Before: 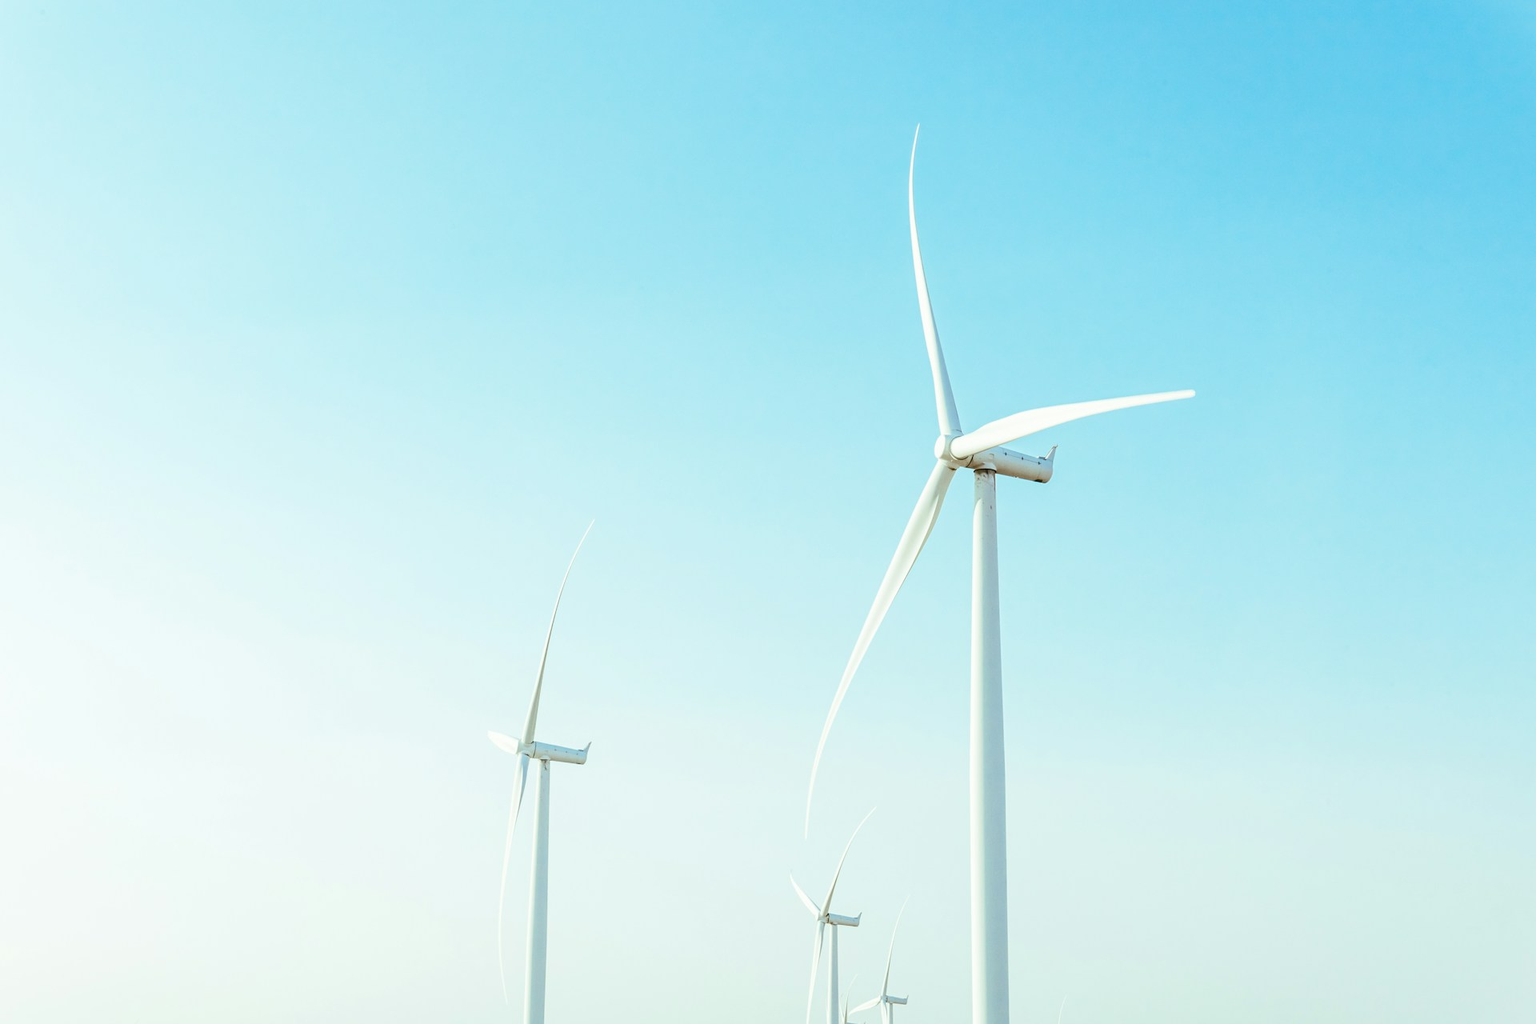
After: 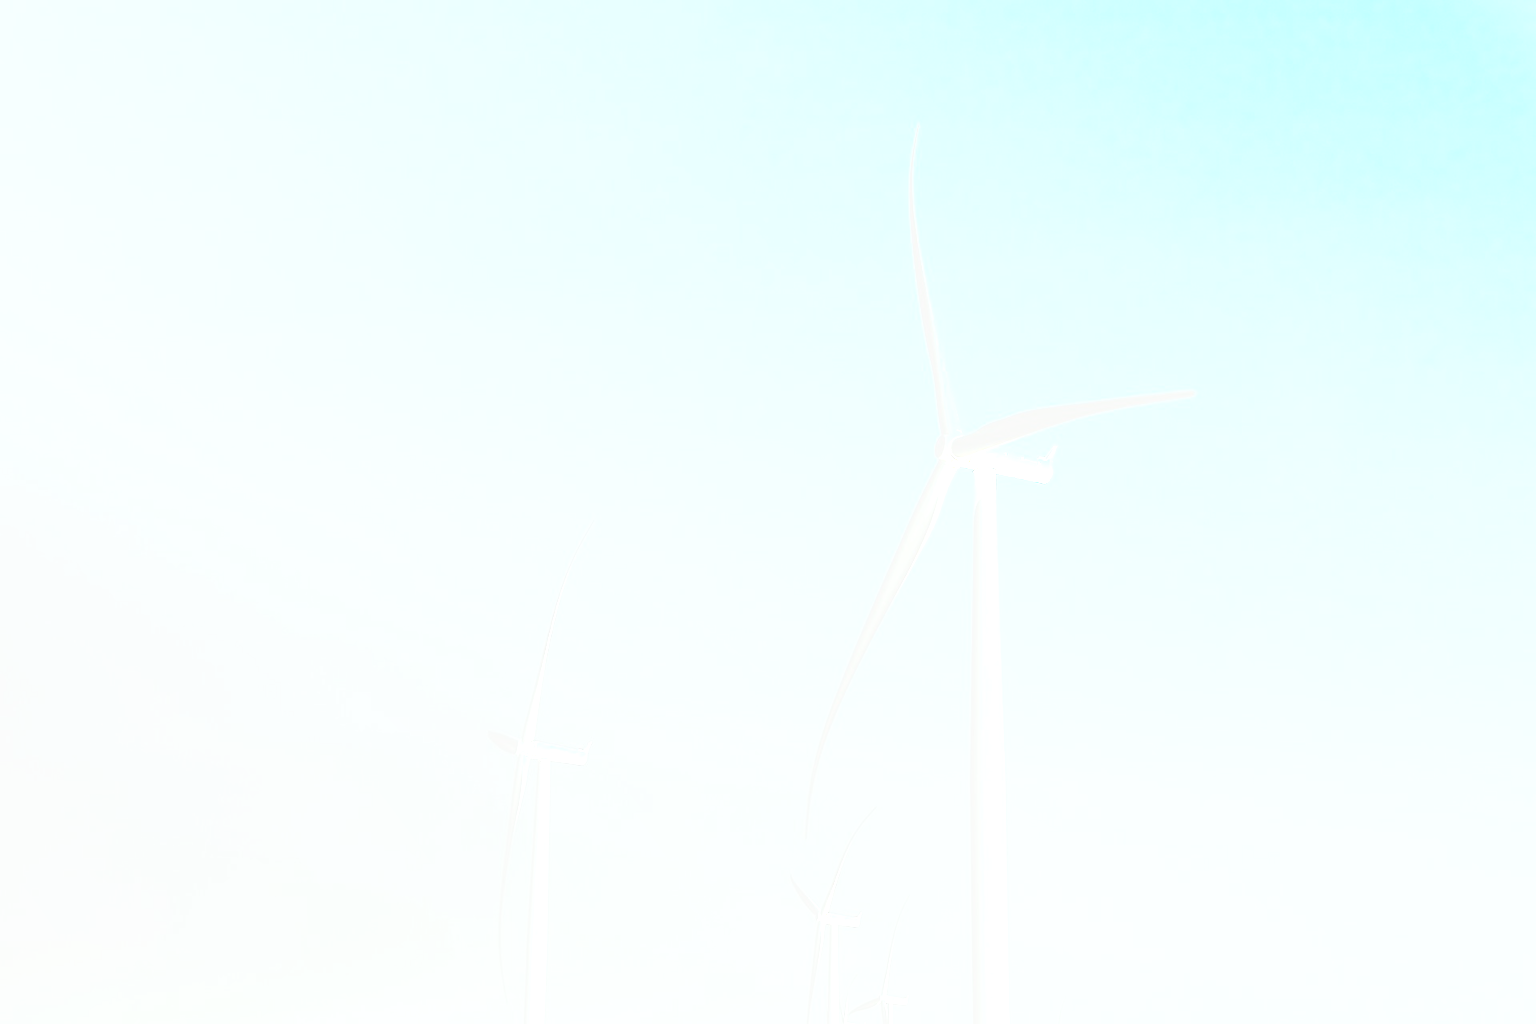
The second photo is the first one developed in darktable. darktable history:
base curve: curves: ch0 [(0, 0) (0.028, 0.03) (0.121, 0.232) (0.46, 0.748) (0.859, 0.968) (1, 1)], preserve colors none
color balance: contrast 8.5%, output saturation 105%
local contrast: detail 130%
bloom: size 25%, threshold 5%, strength 90%
